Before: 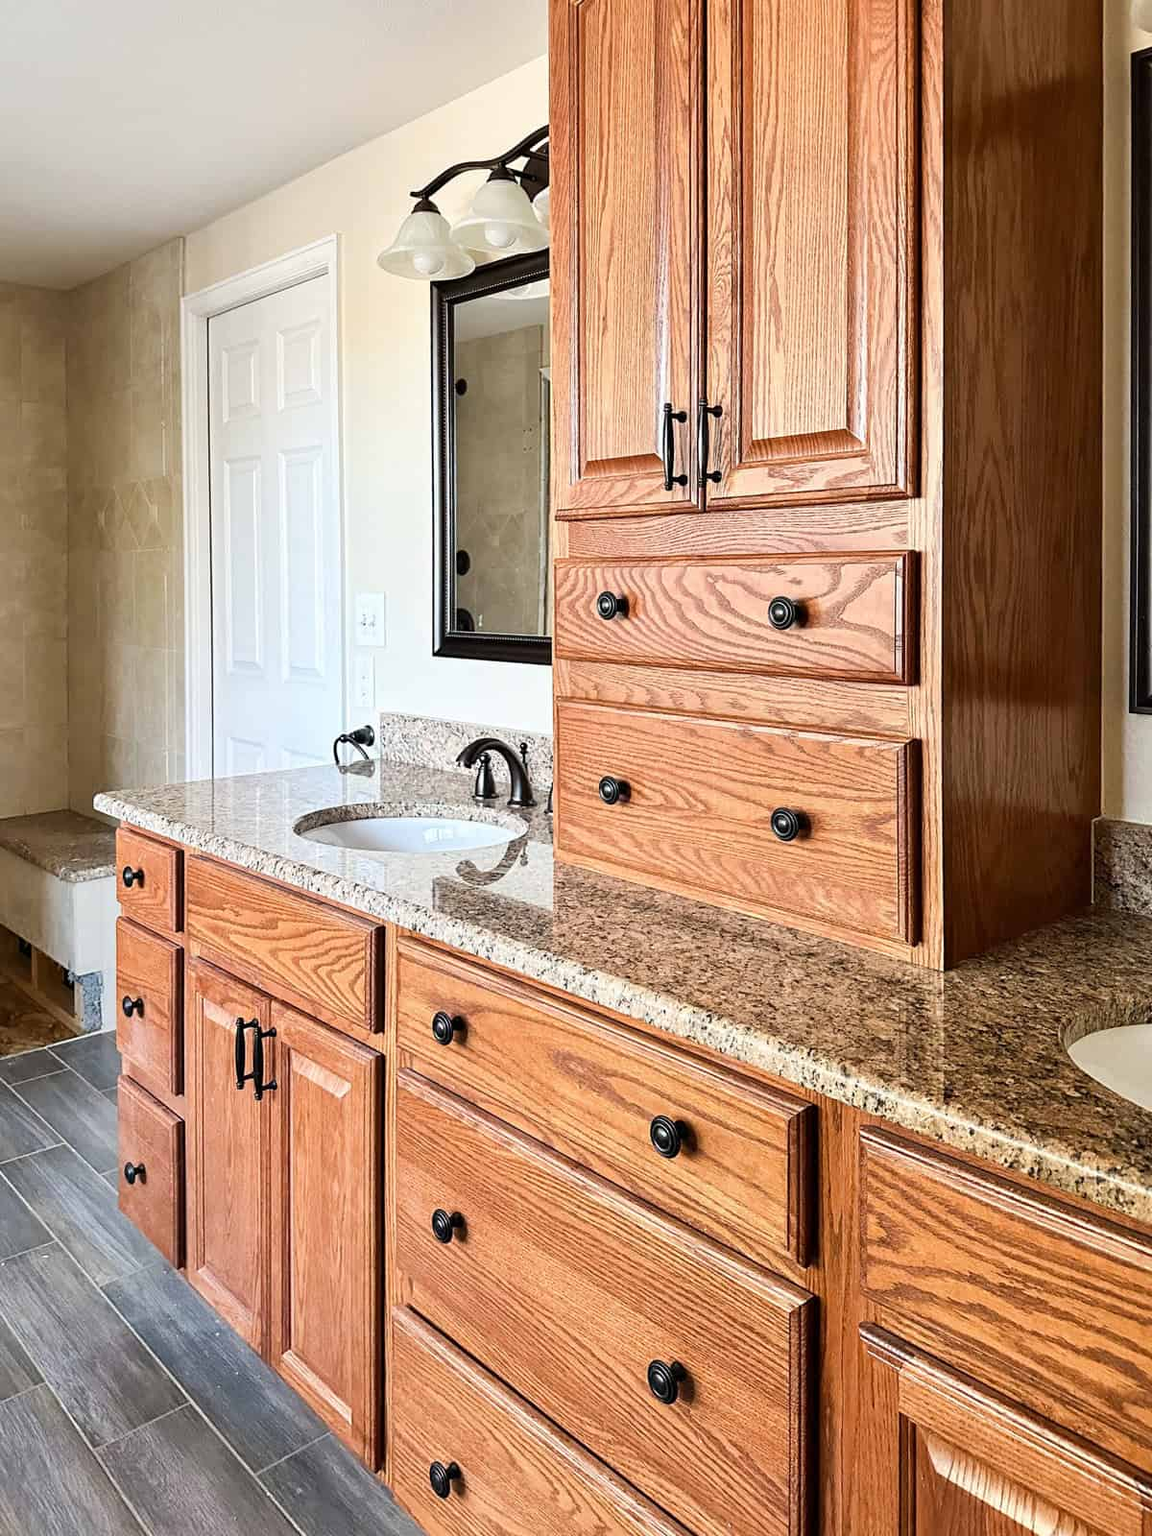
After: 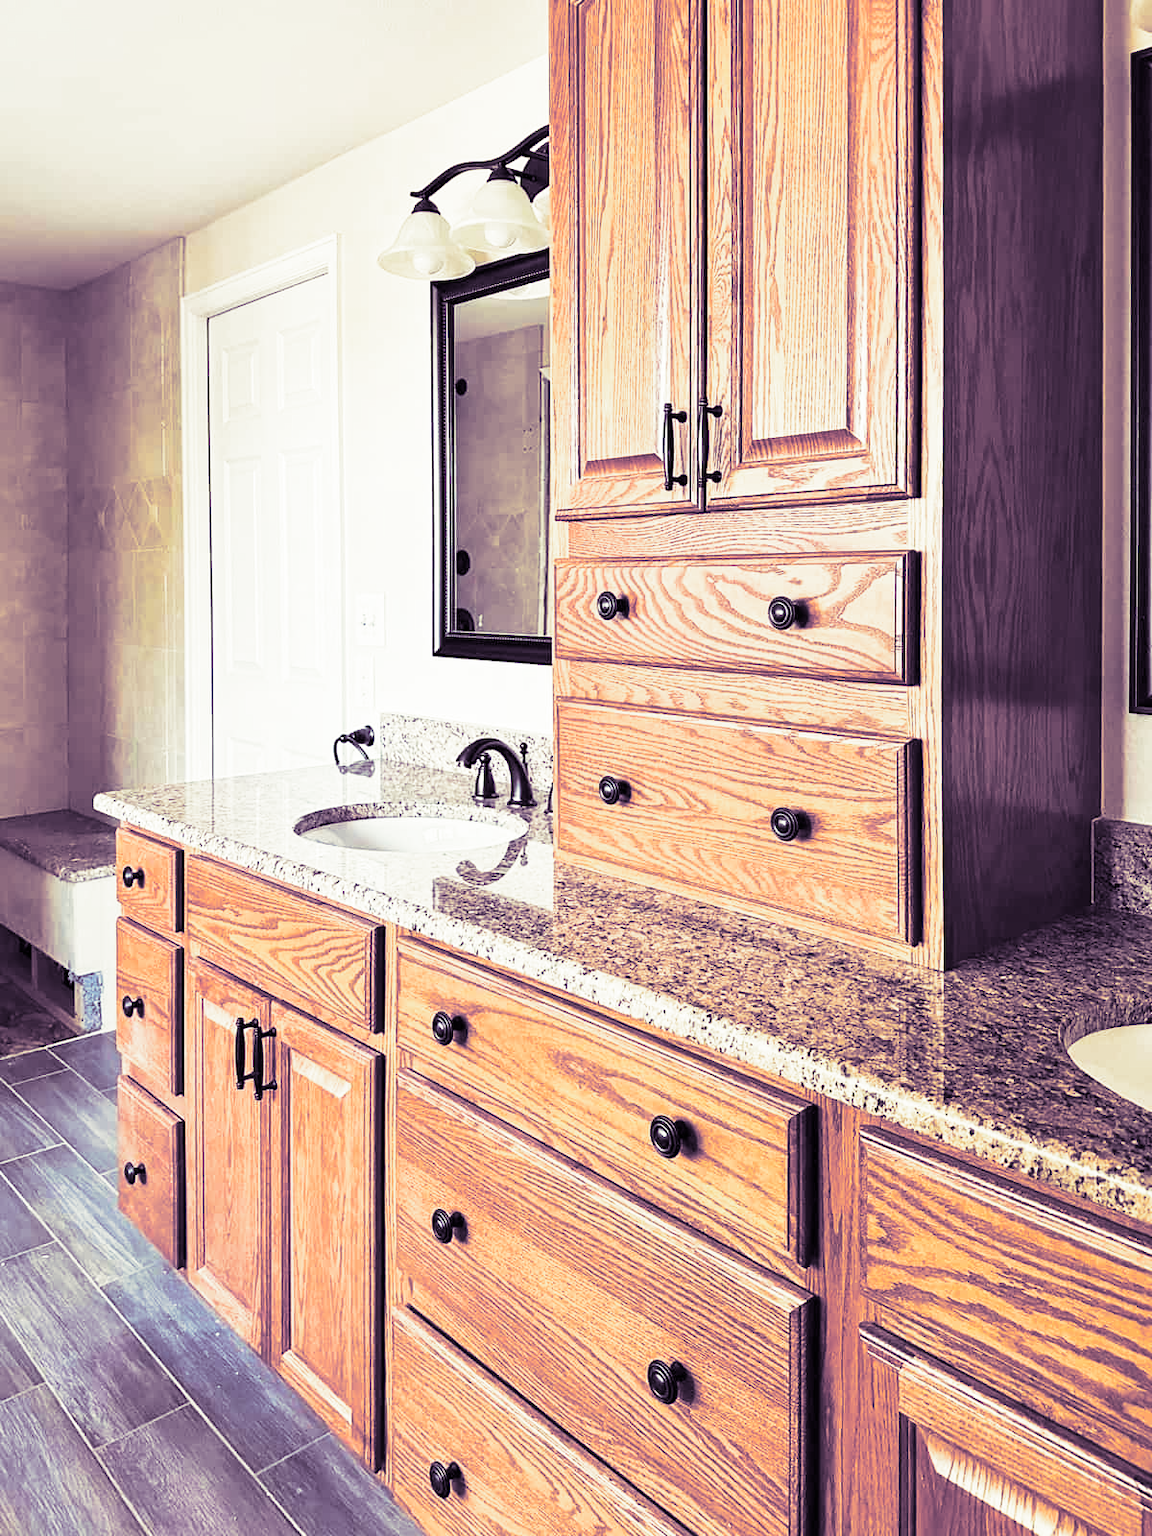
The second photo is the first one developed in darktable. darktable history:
split-toning: shadows › hue 266.4°, shadows › saturation 0.4, highlights › hue 61.2°, highlights › saturation 0.3, compress 0%
velvia: on, module defaults
base curve: curves: ch0 [(0, 0) (0.579, 0.807) (1, 1)], preserve colors none
